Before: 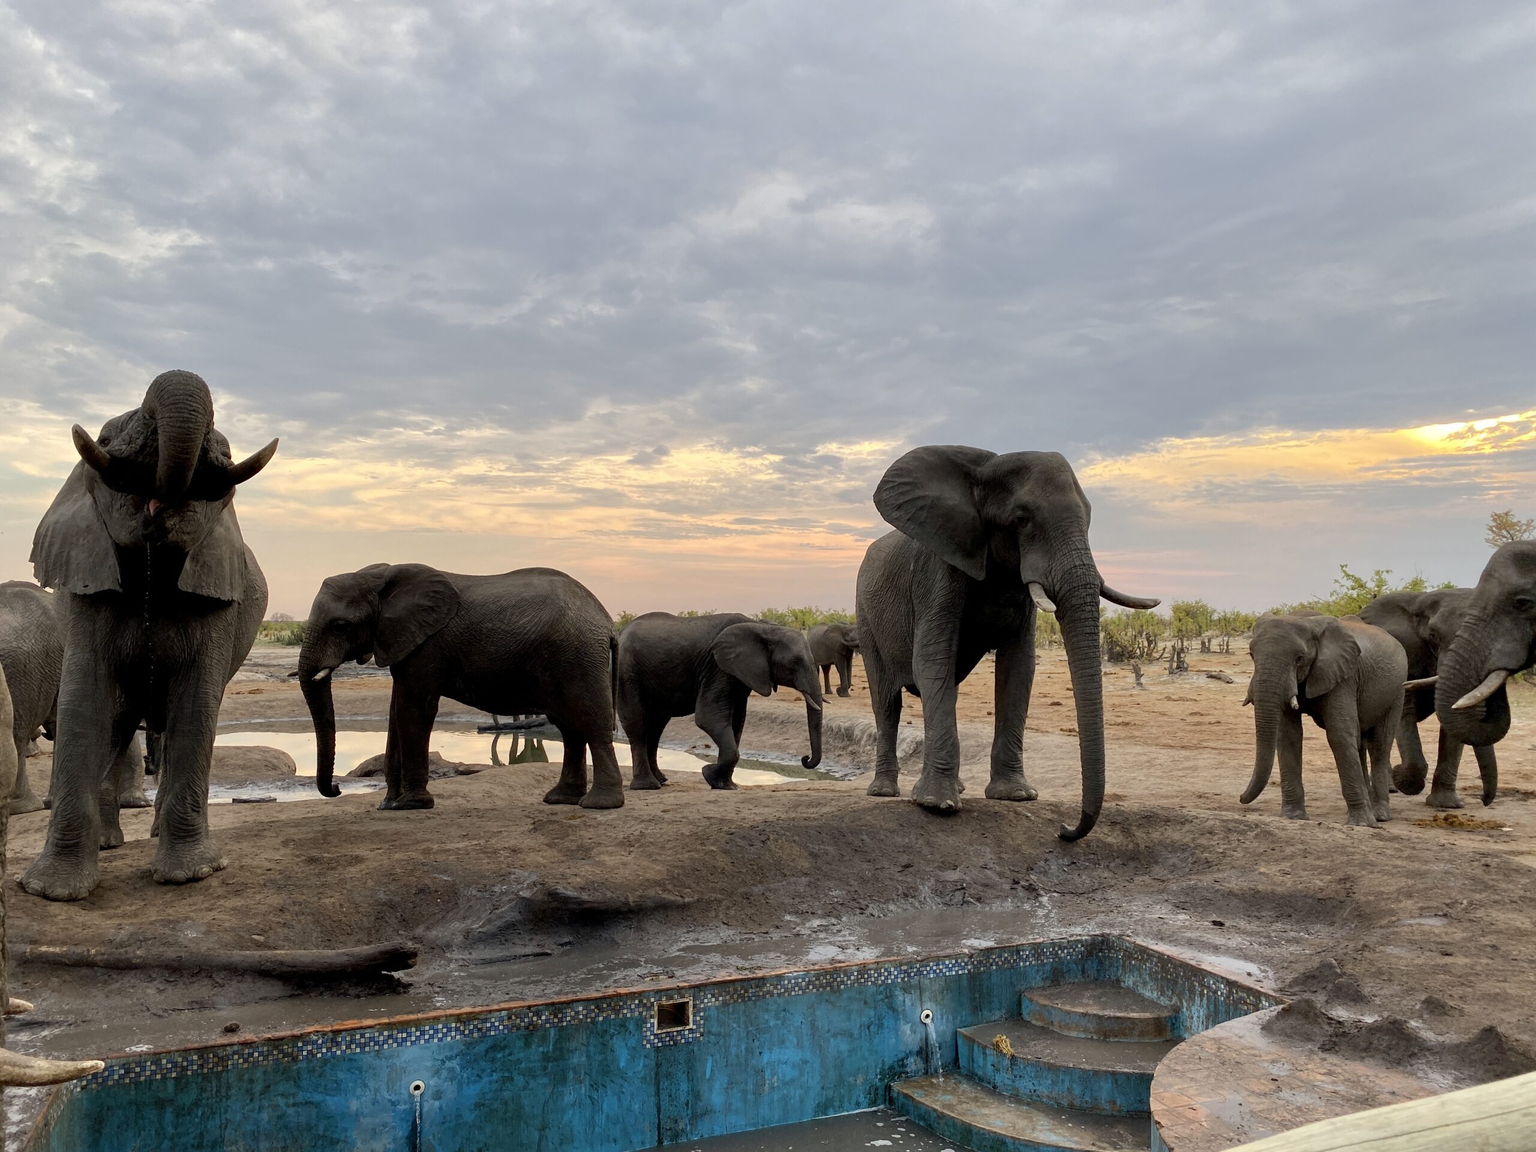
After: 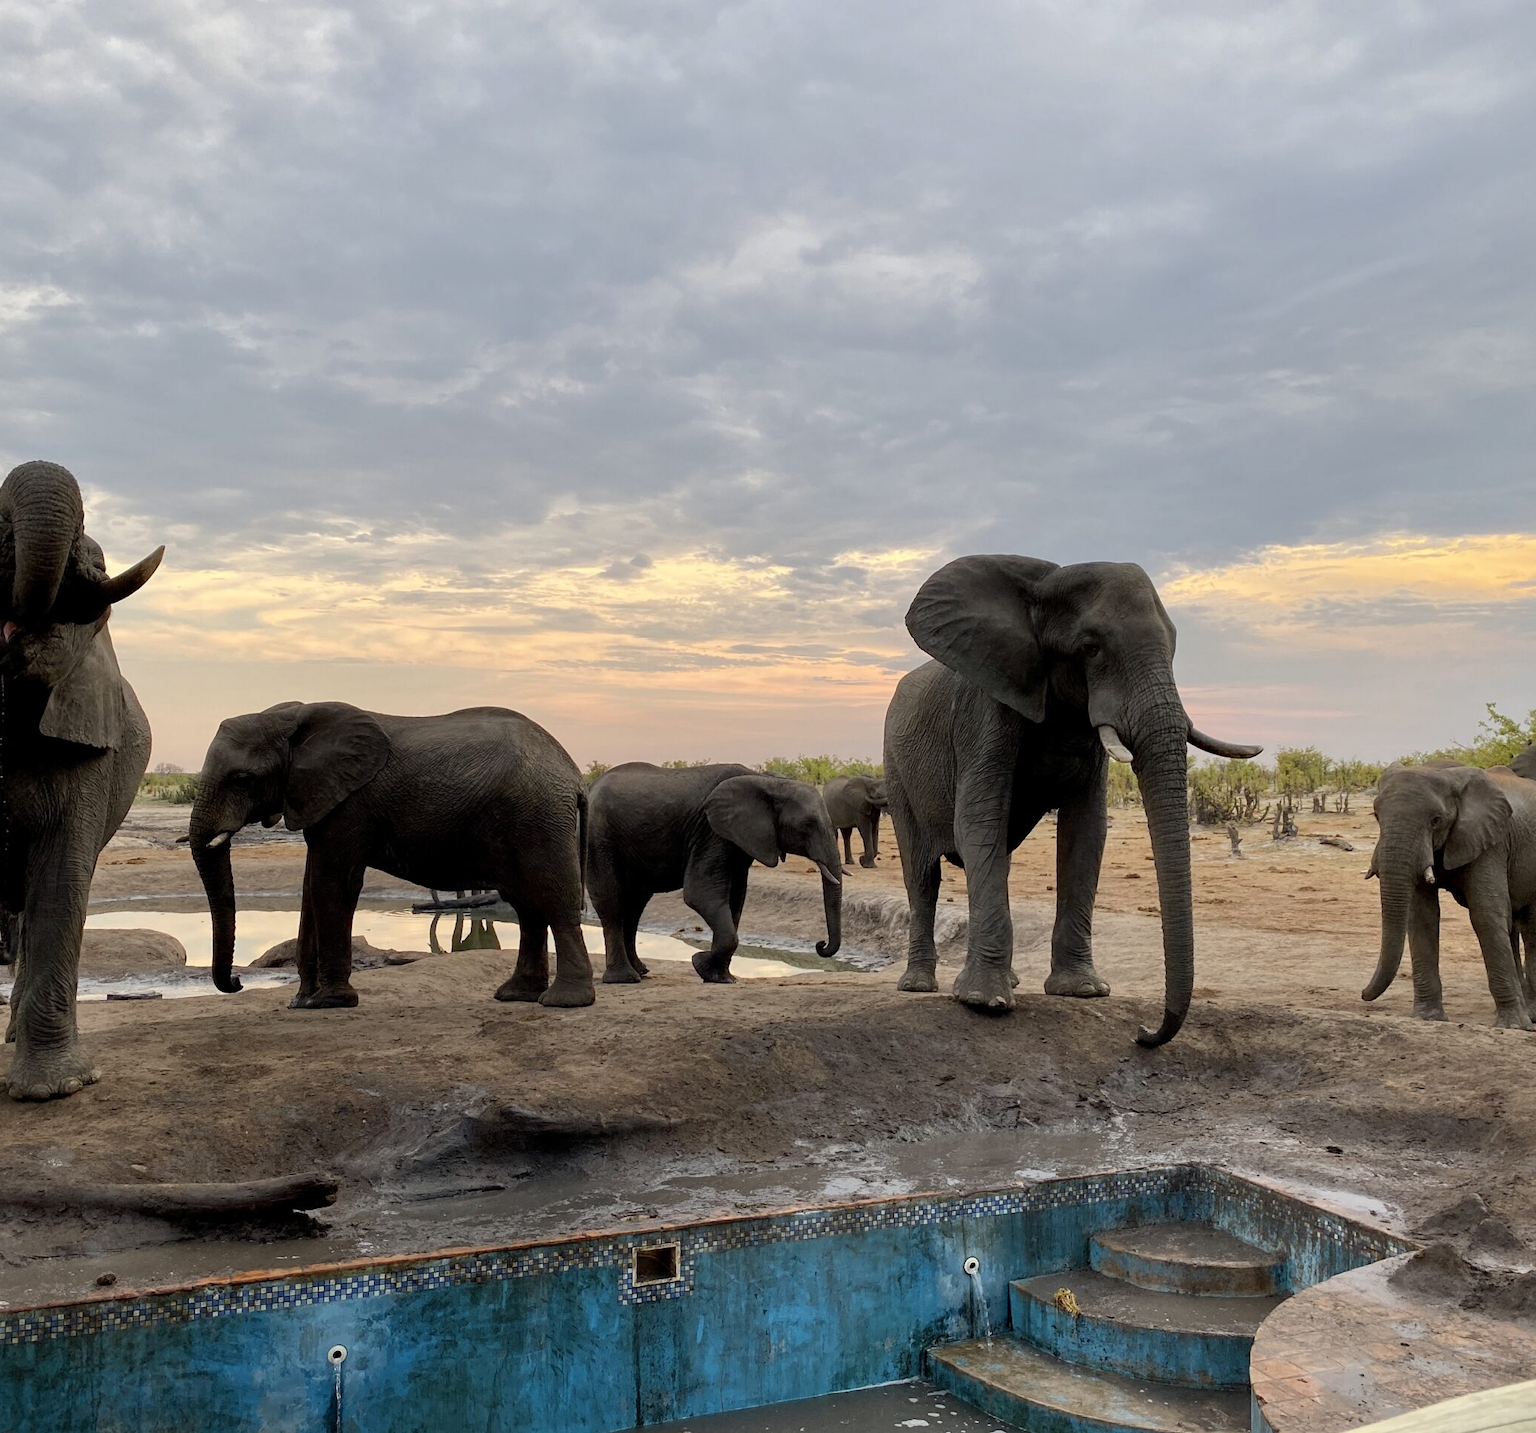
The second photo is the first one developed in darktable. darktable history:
haze removal: strength 0.014, distance 0.251, compatibility mode true, adaptive false
crop and rotate: left 9.547%, right 10.13%
